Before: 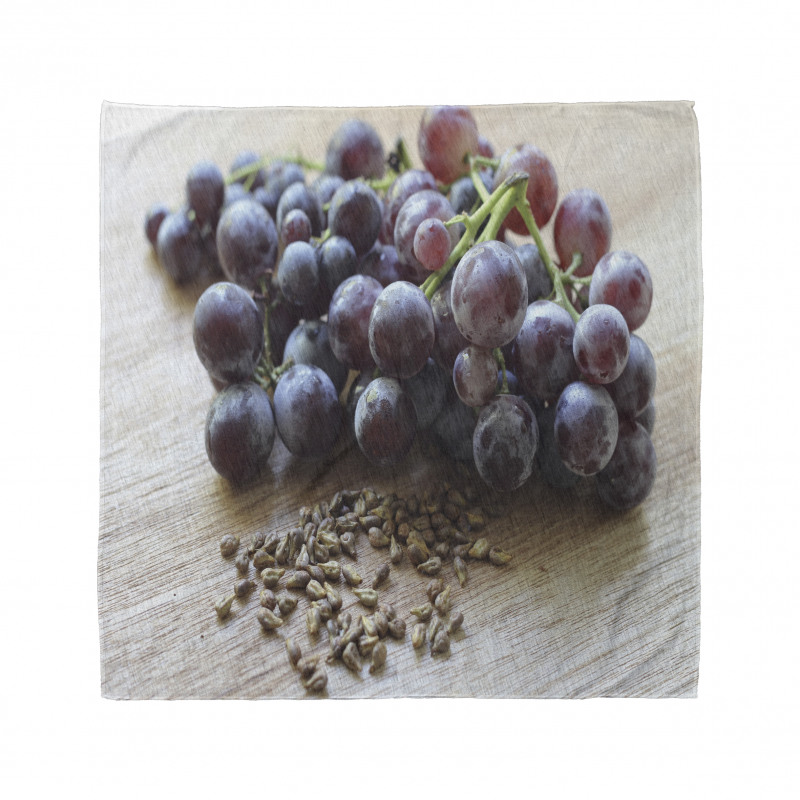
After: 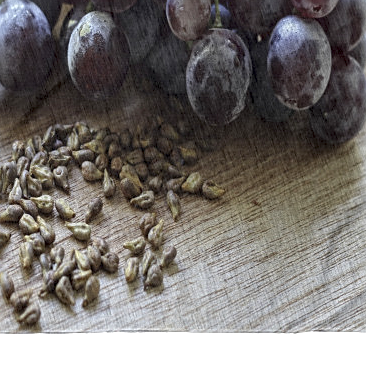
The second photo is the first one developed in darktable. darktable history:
sharpen: on, module defaults
exposure: black level correction 0.007, exposure 0.093 EV, compensate highlight preservation false
crop: left 35.976%, top 45.819%, right 18.162%, bottom 5.807%
local contrast: highlights 83%, shadows 81%
